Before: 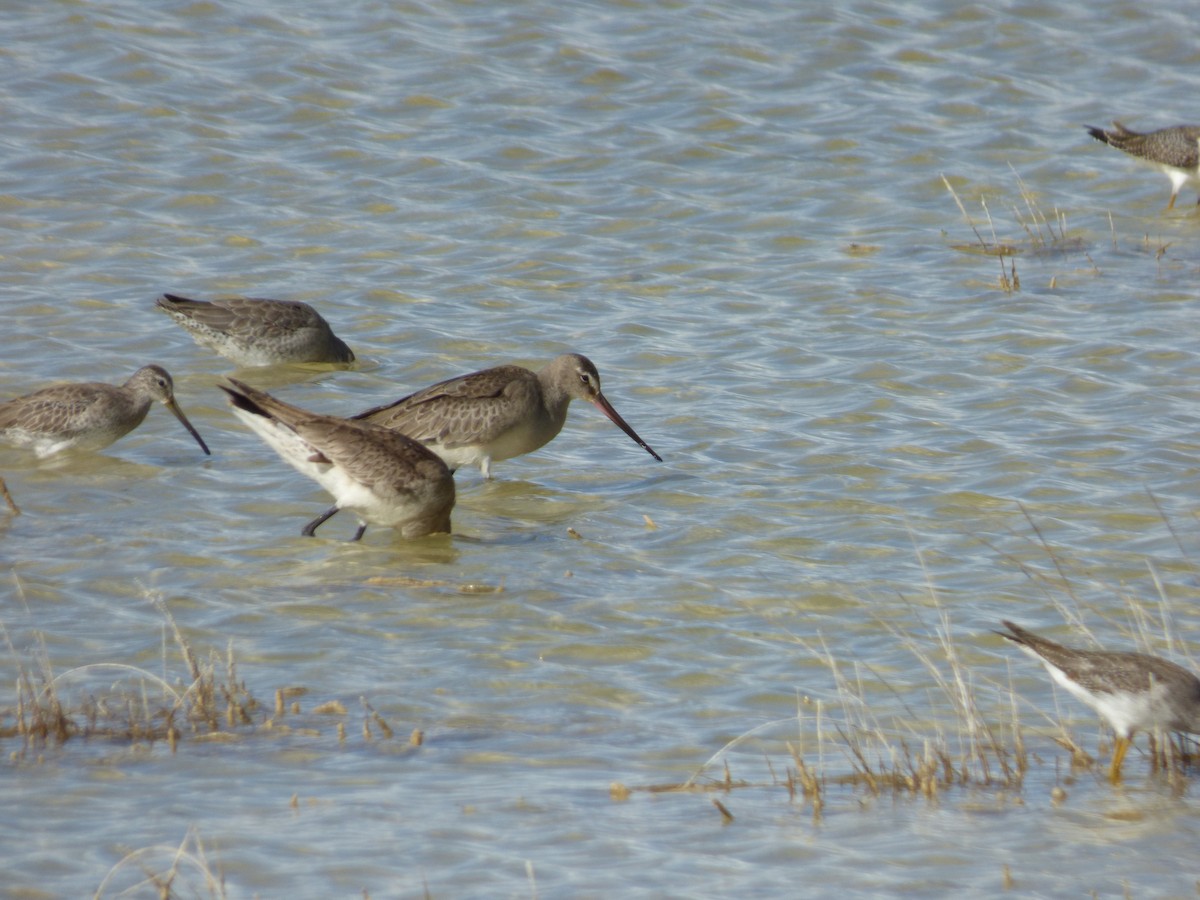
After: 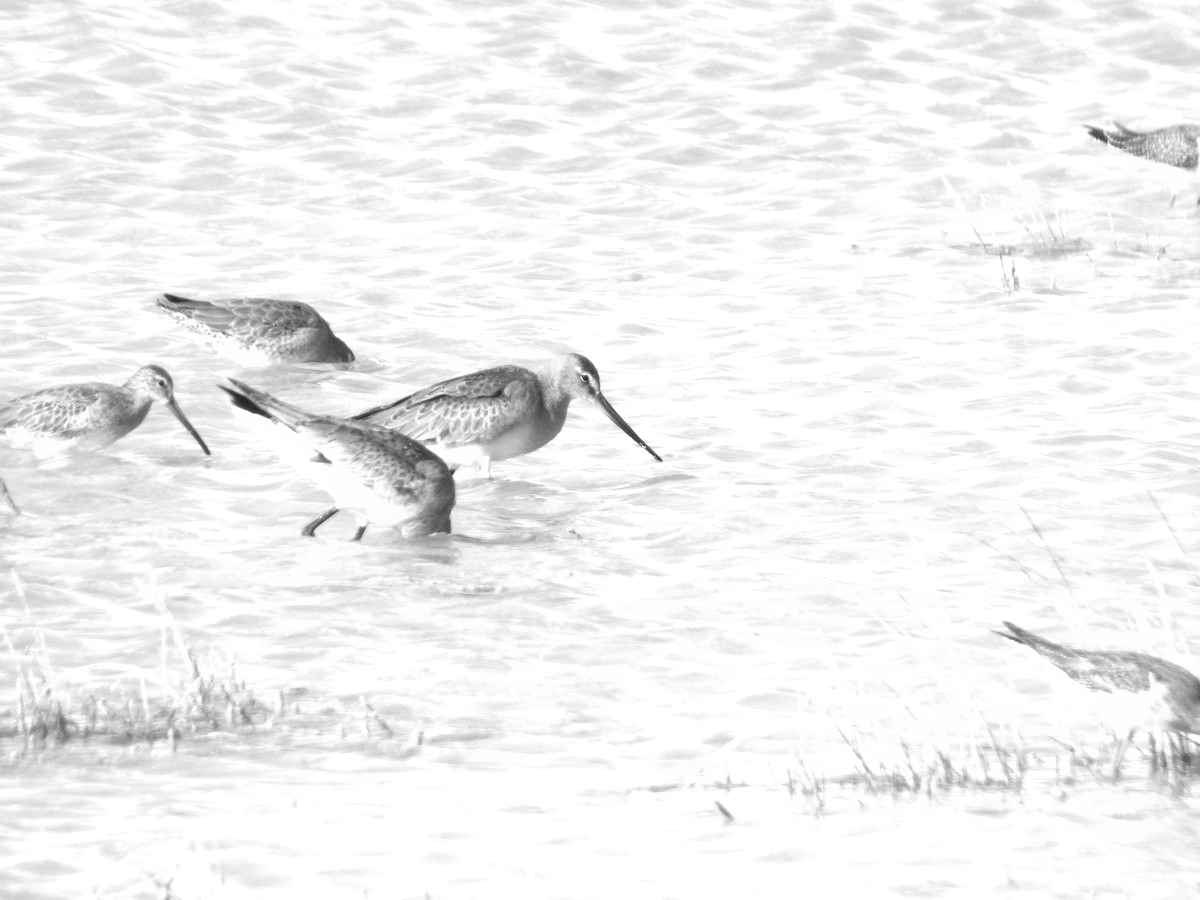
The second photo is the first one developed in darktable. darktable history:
exposure: black level correction 0, exposure 1.75 EV, compensate exposure bias true, compensate highlight preservation false
tone equalizer: on, module defaults
color correction: highlights a* 10.32, highlights b* 14.66, shadows a* -9.59, shadows b* -15.02
velvia: strength 15%
monochrome: on, module defaults
